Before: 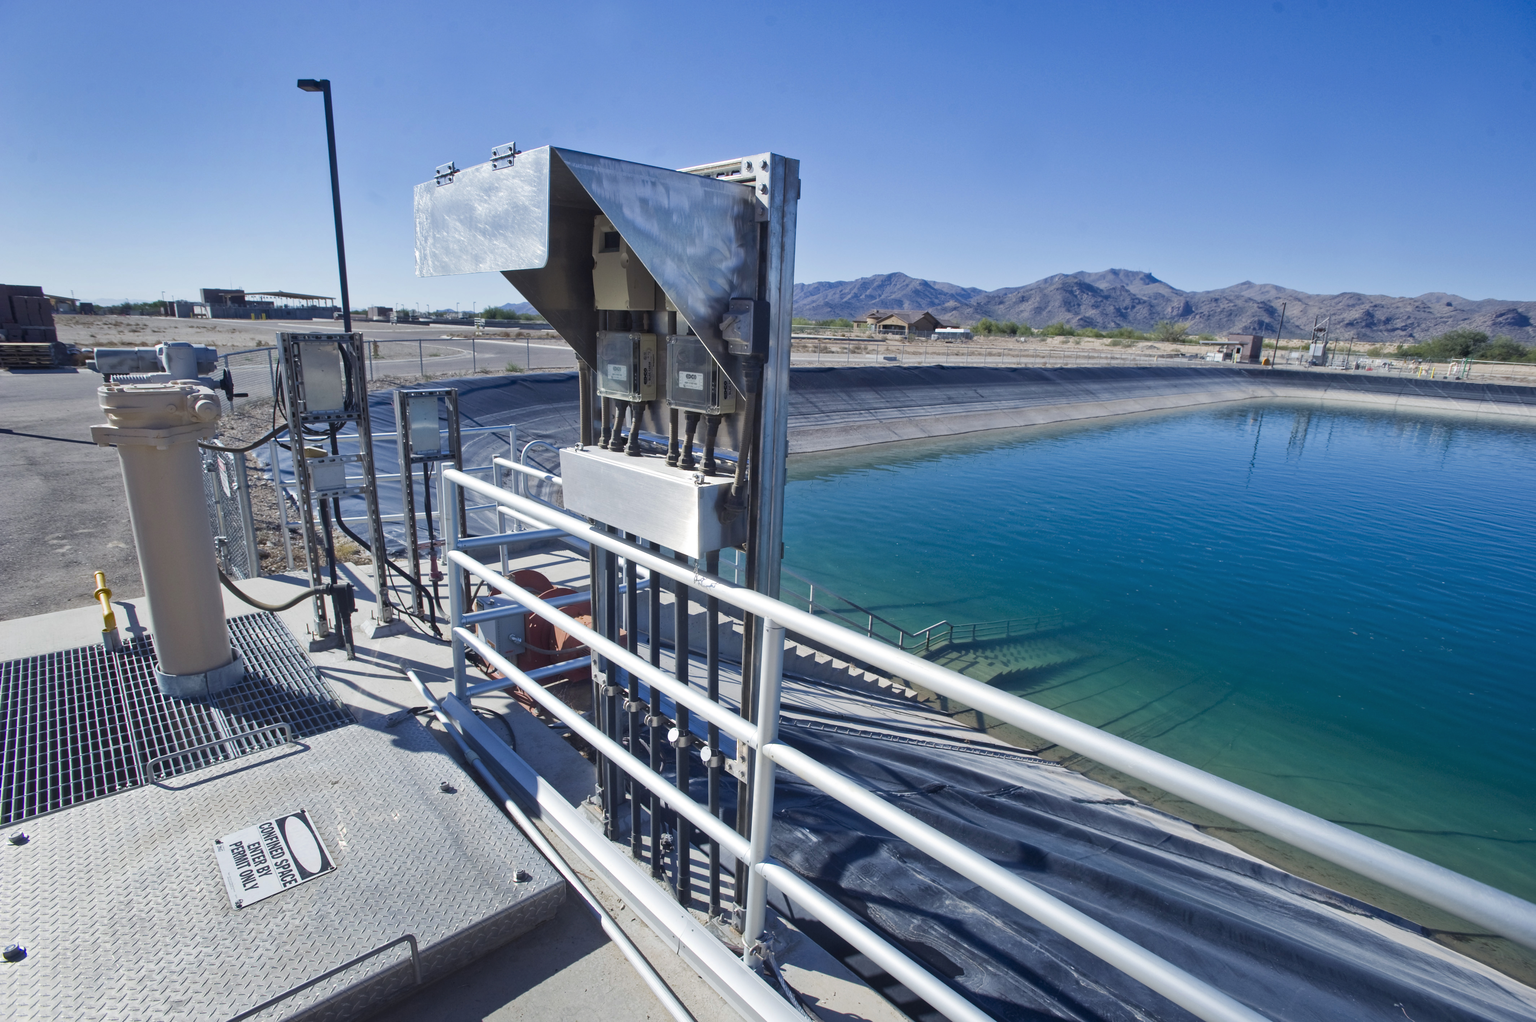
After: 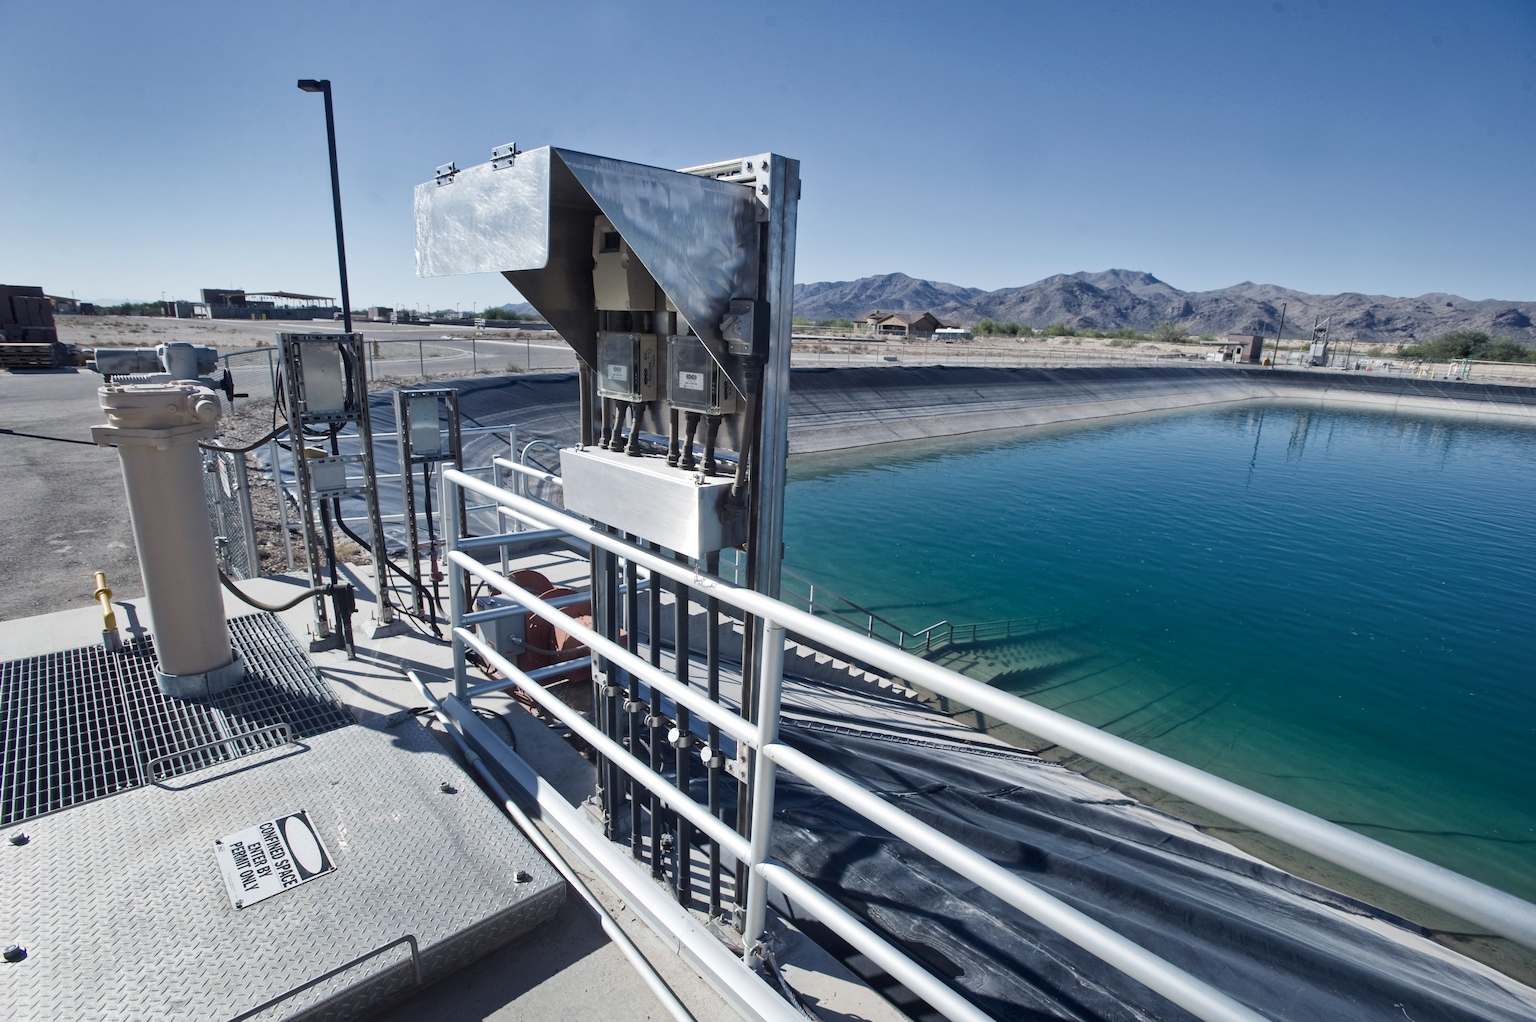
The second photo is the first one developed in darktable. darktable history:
contrast brightness saturation: contrast 0.102, saturation -0.356
